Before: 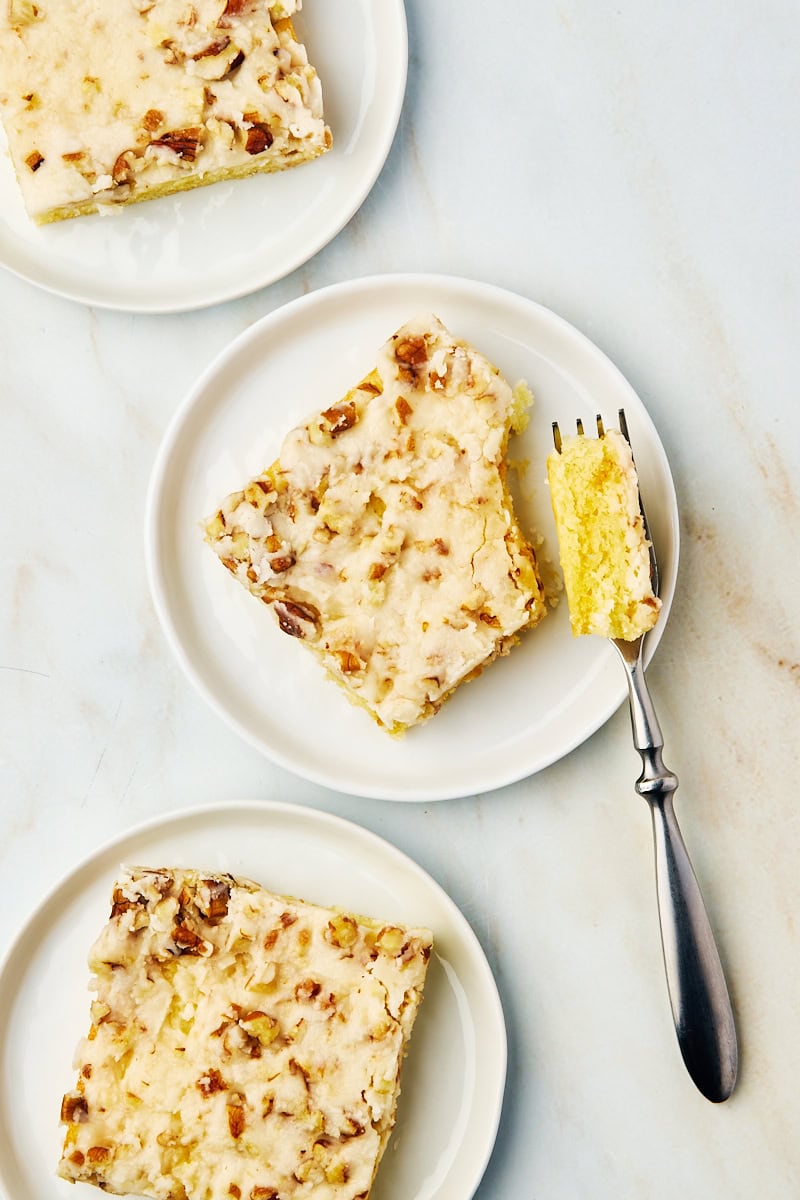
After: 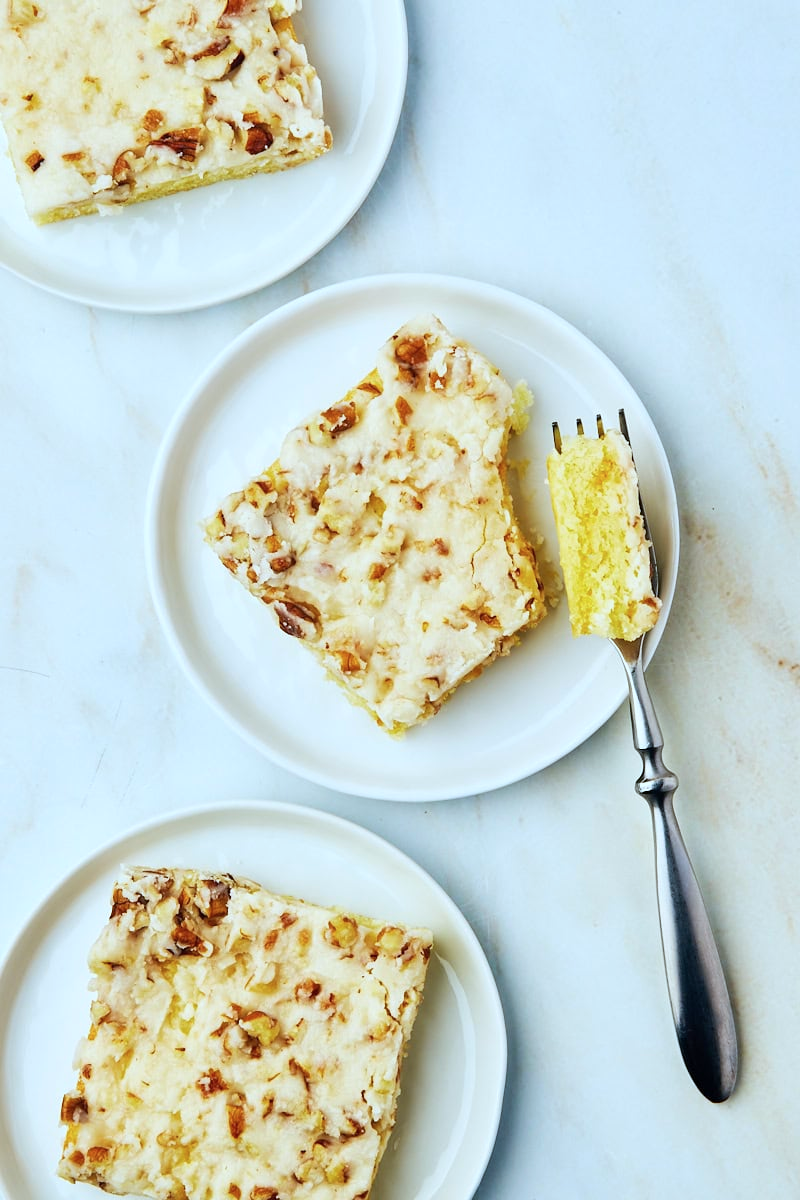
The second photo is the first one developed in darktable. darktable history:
color calibration: illuminant F (fluorescent), F source F9 (Cool White Deluxe 4150 K) – high CRI, x 0.374, y 0.373, temperature 4159.08 K
